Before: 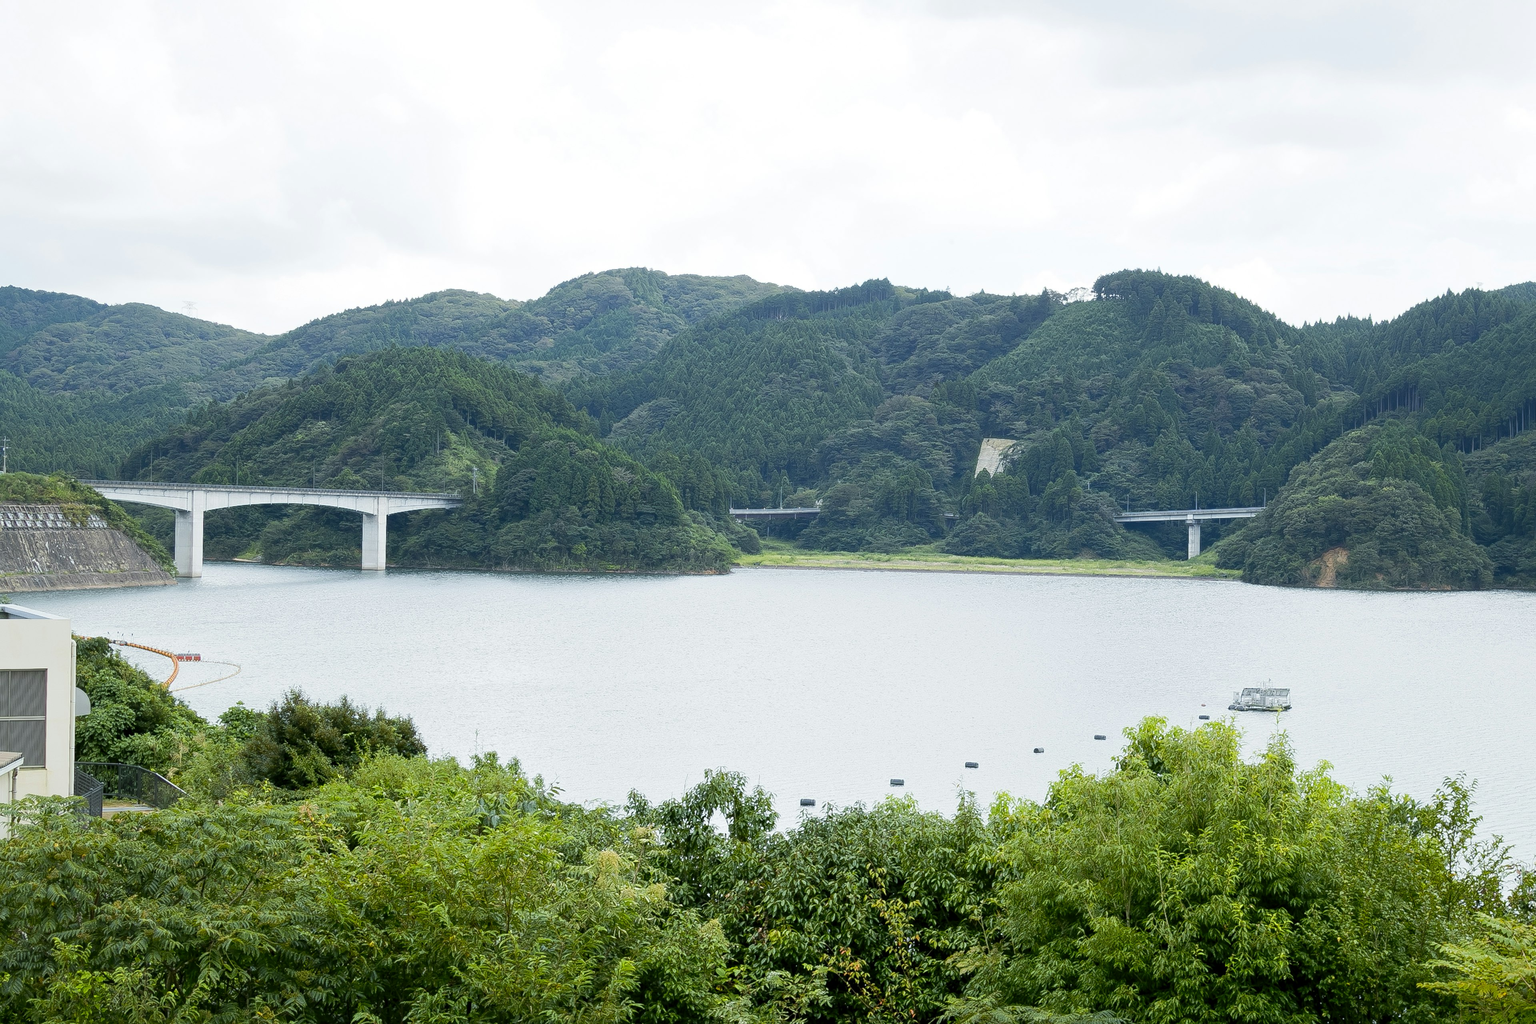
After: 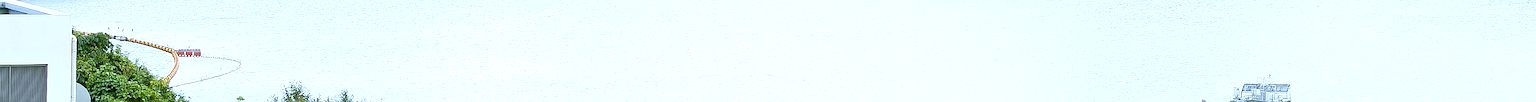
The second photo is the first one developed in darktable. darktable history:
crop and rotate: top 59.084%, bottom 30.916%
sharpen: on, module defaults
color balance rgb: perceptual saturation grading › global saturation 25%, perceptual saturation grading › highlights -50%, perceptual saturation grading › shadows 30%, perceptual brilliance grading › global brilliance 12%, global vibrance 20%
white balance: red 0.924, blue 1.095
